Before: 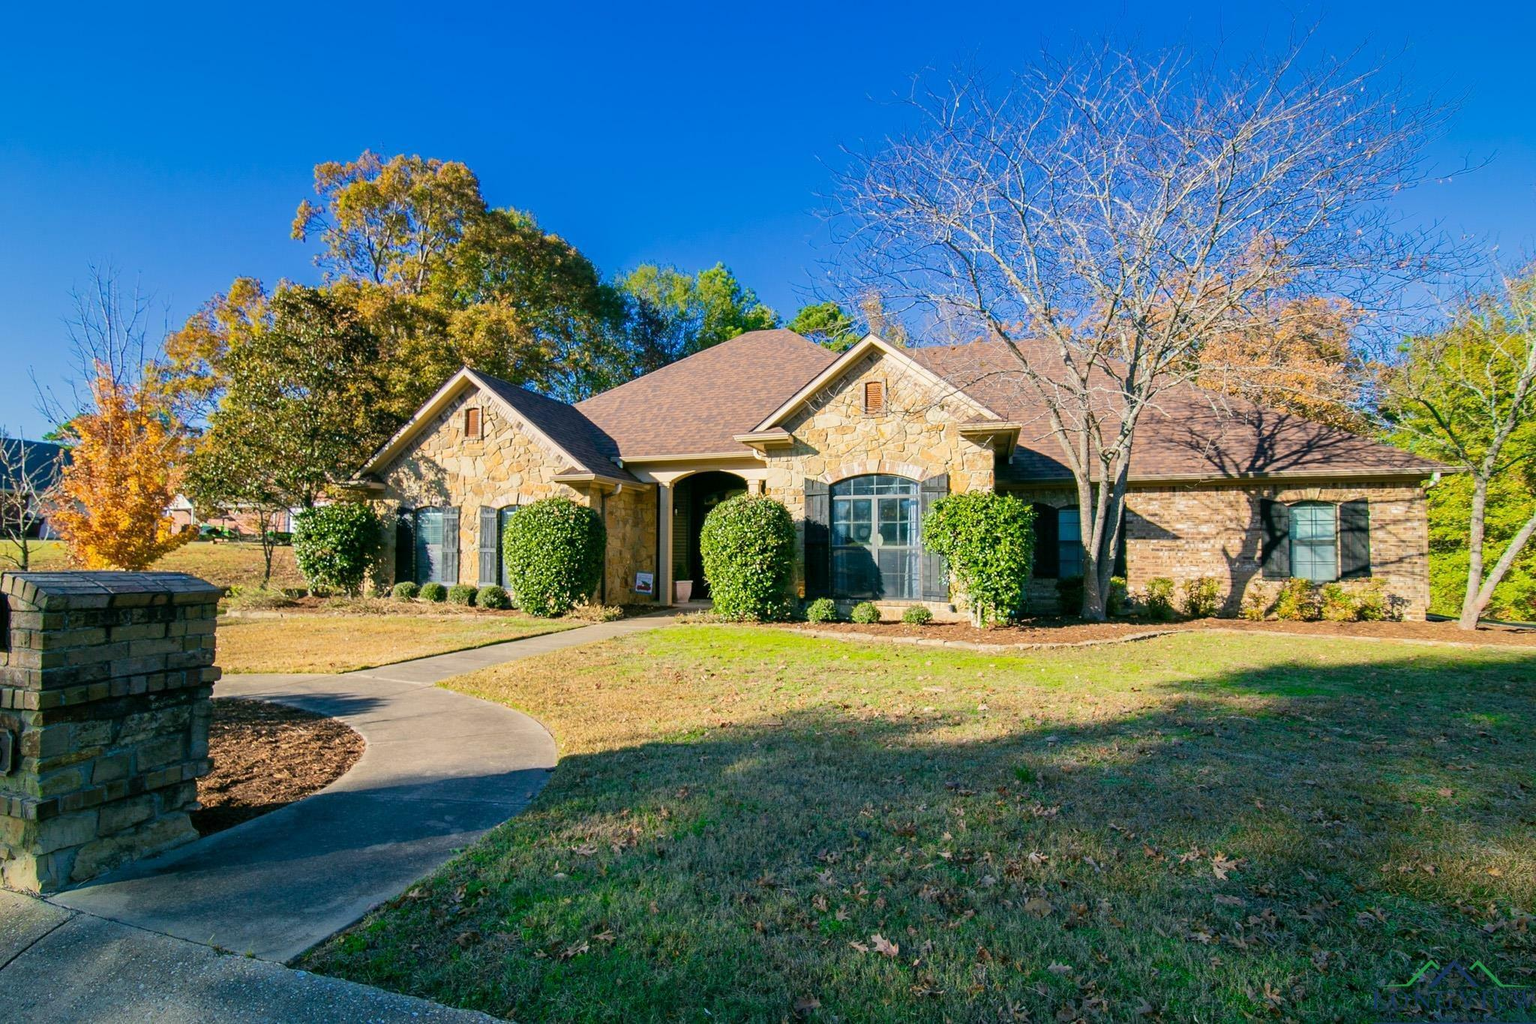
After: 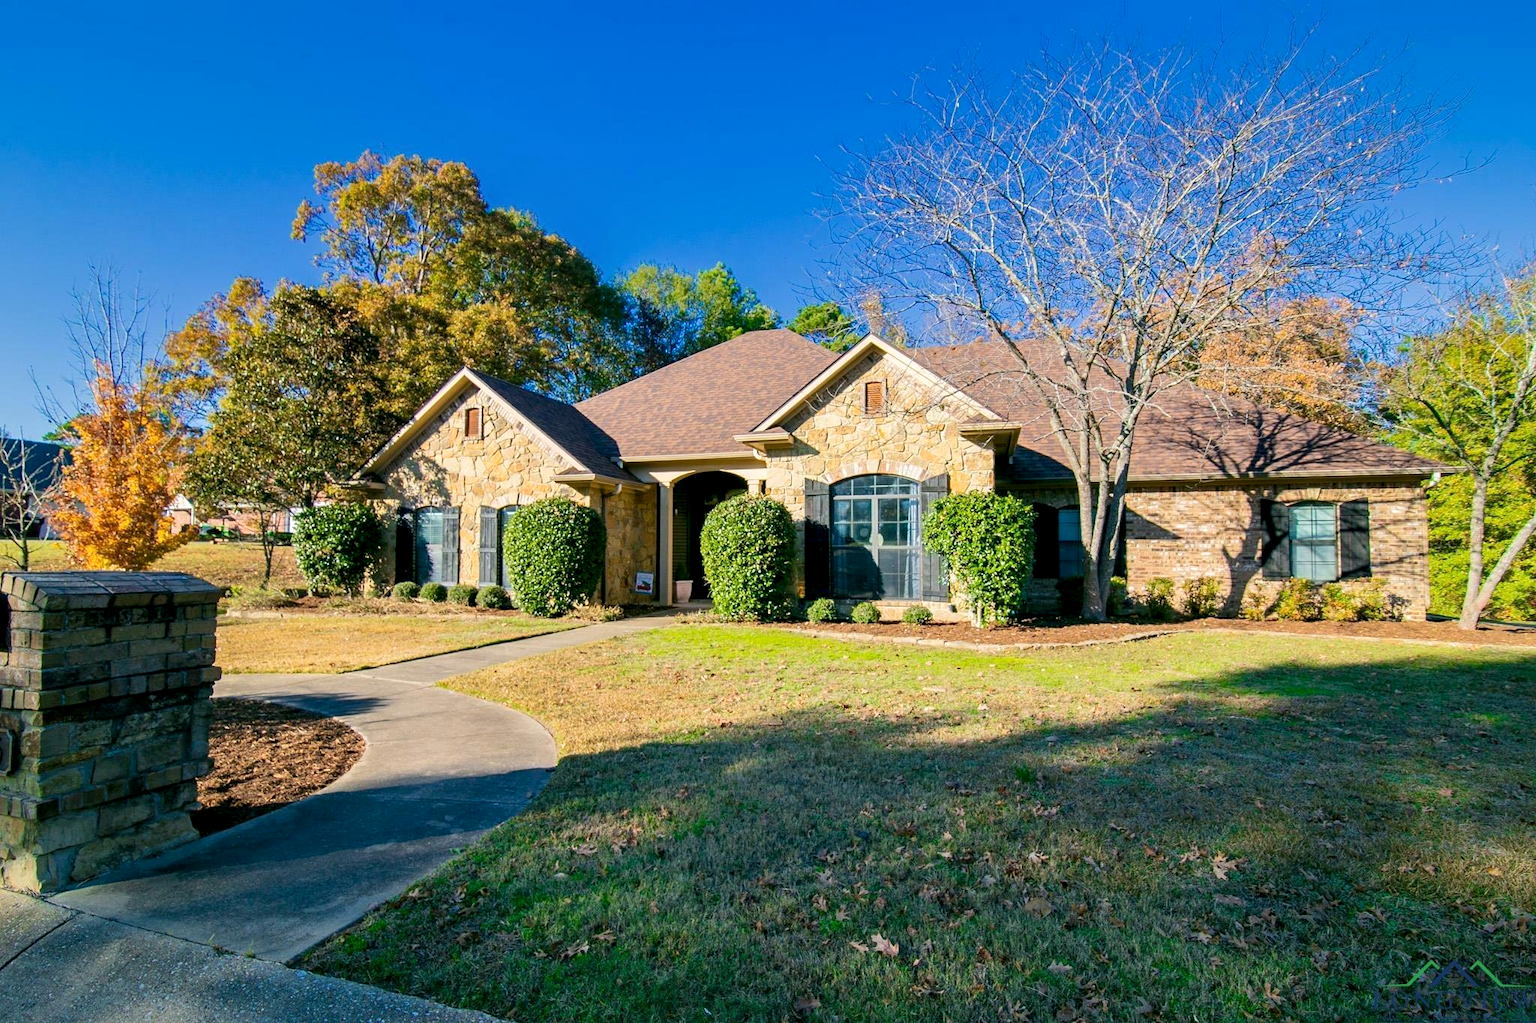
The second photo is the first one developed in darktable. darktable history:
contrast equalizer: octaves 7, y [[0.528 ×6], [0.514 ×6], [0.362 ×6], [0 ×6], [0 ×6]]
